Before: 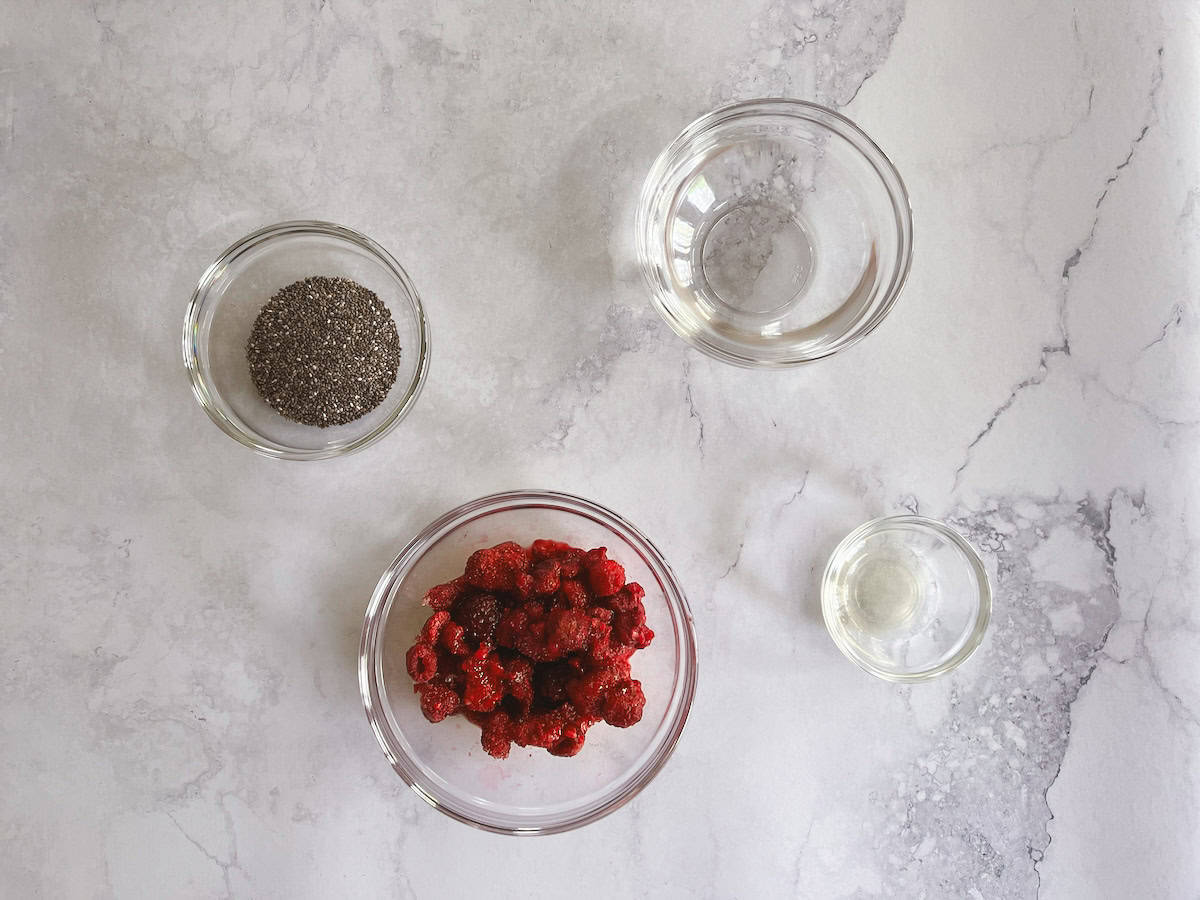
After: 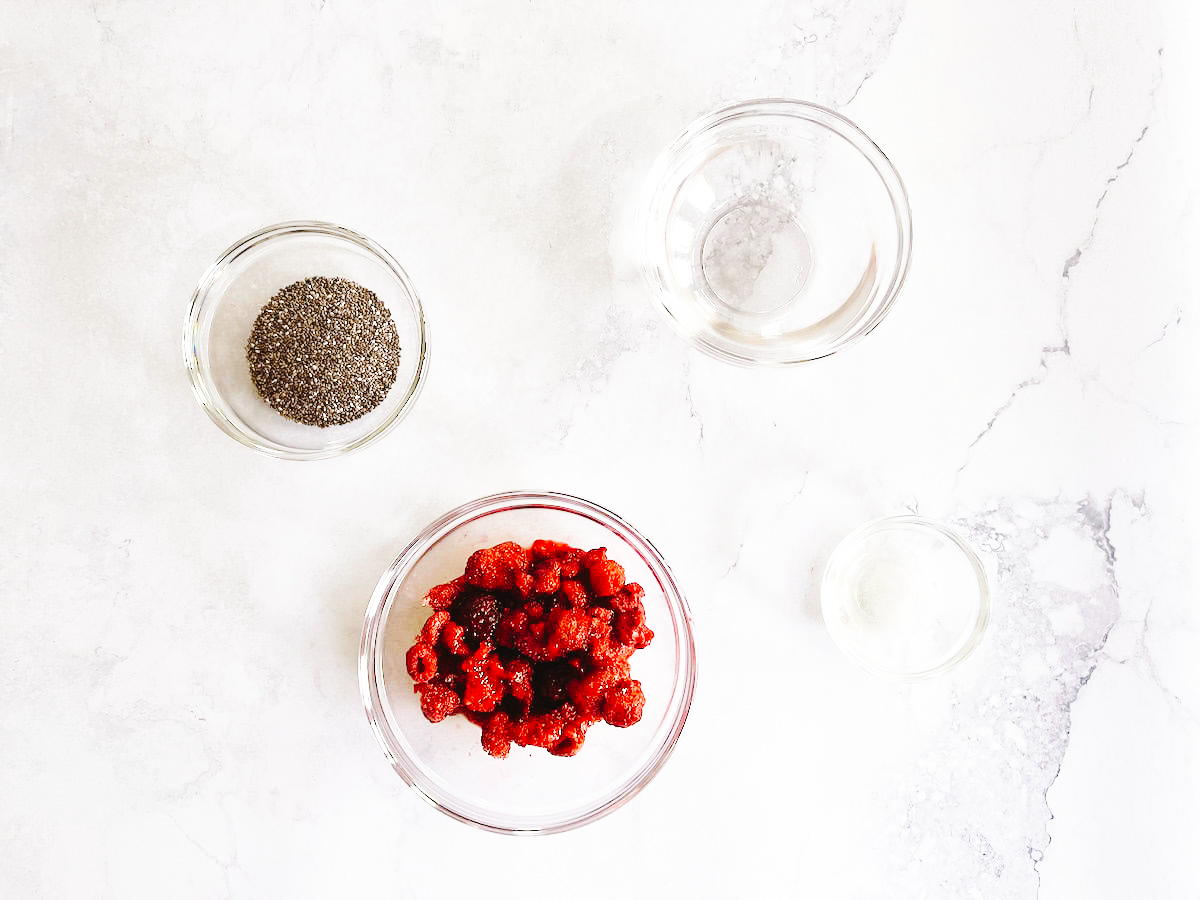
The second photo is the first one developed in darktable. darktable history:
base curve: curves: ch0 [(0, 0) (0.026, 0.03) (0.109, 0.232) (0.351, 0.748) (0.669, 0.968) (1, 1)], preserve colors none
tone curve: curves: ch0 [(0, 0) (0.003, 0.019) (0.011, 0.021) (0.025, 0.023) (0.044, 0.026) (0.069, 0.037) (0.1, 0.059) (0.136, 0.088) (0.177, 0.138) (0.224, 0.199) (0.277, 0.279) (0.335, 0.376) (0.399, 0.481) (0.468, 0.581) (0.543, 0.658) (0.623, 0.735) (0.709, 0.8) (0.801, 0.861) (0.898, 0.928) (1, 1)], preserve colors none
